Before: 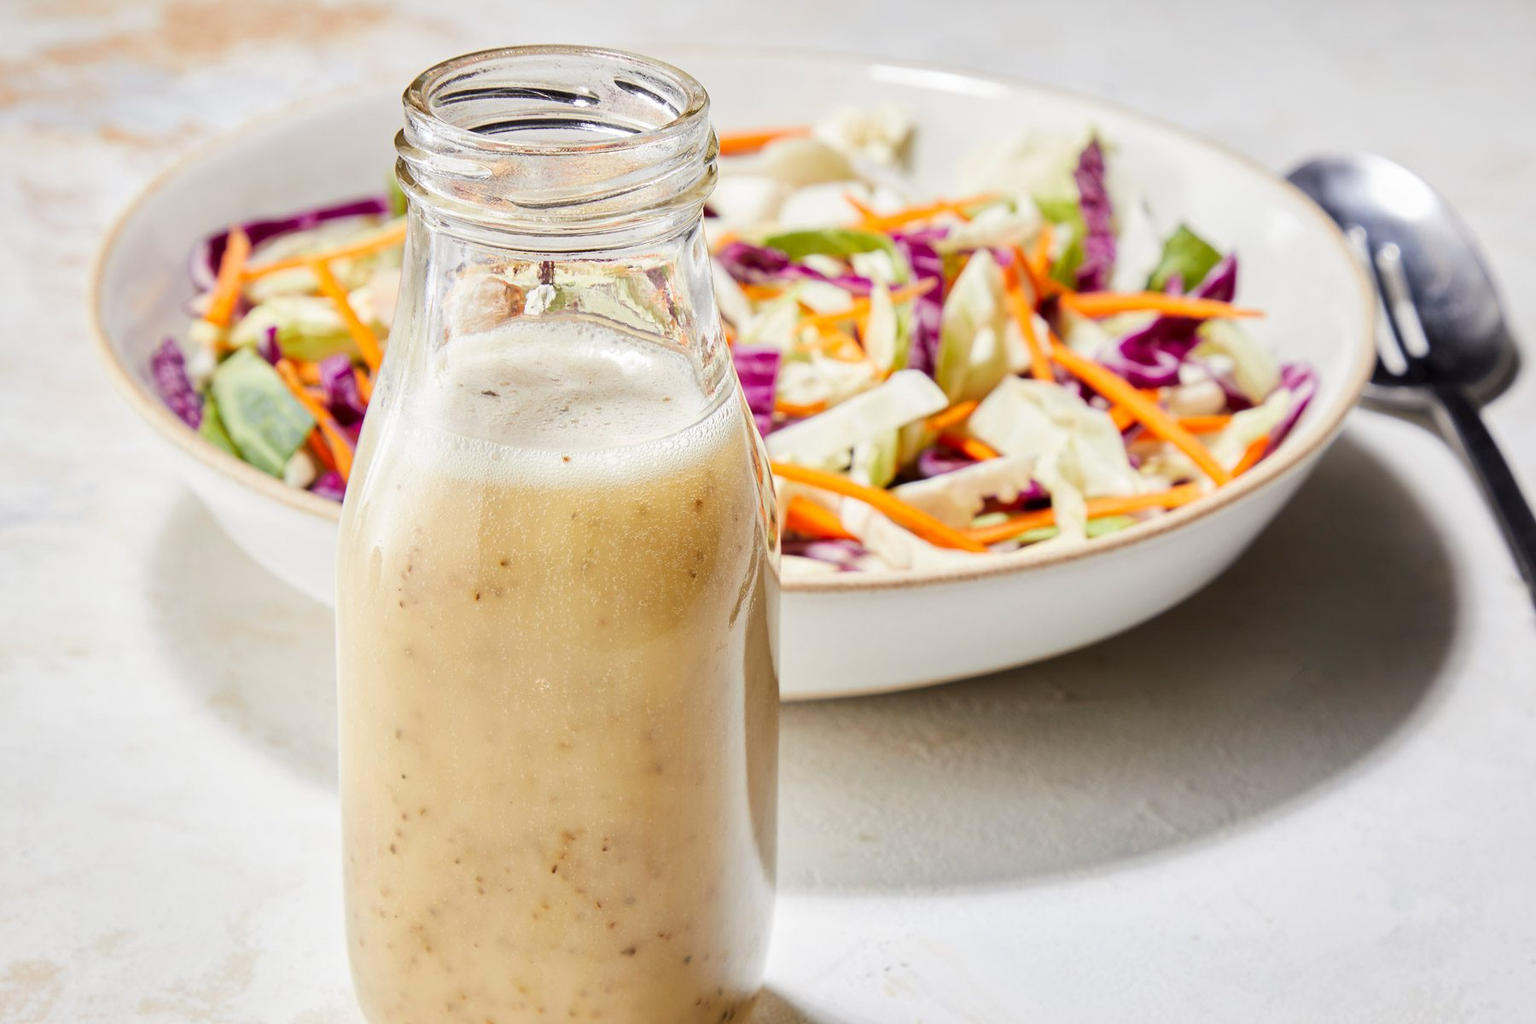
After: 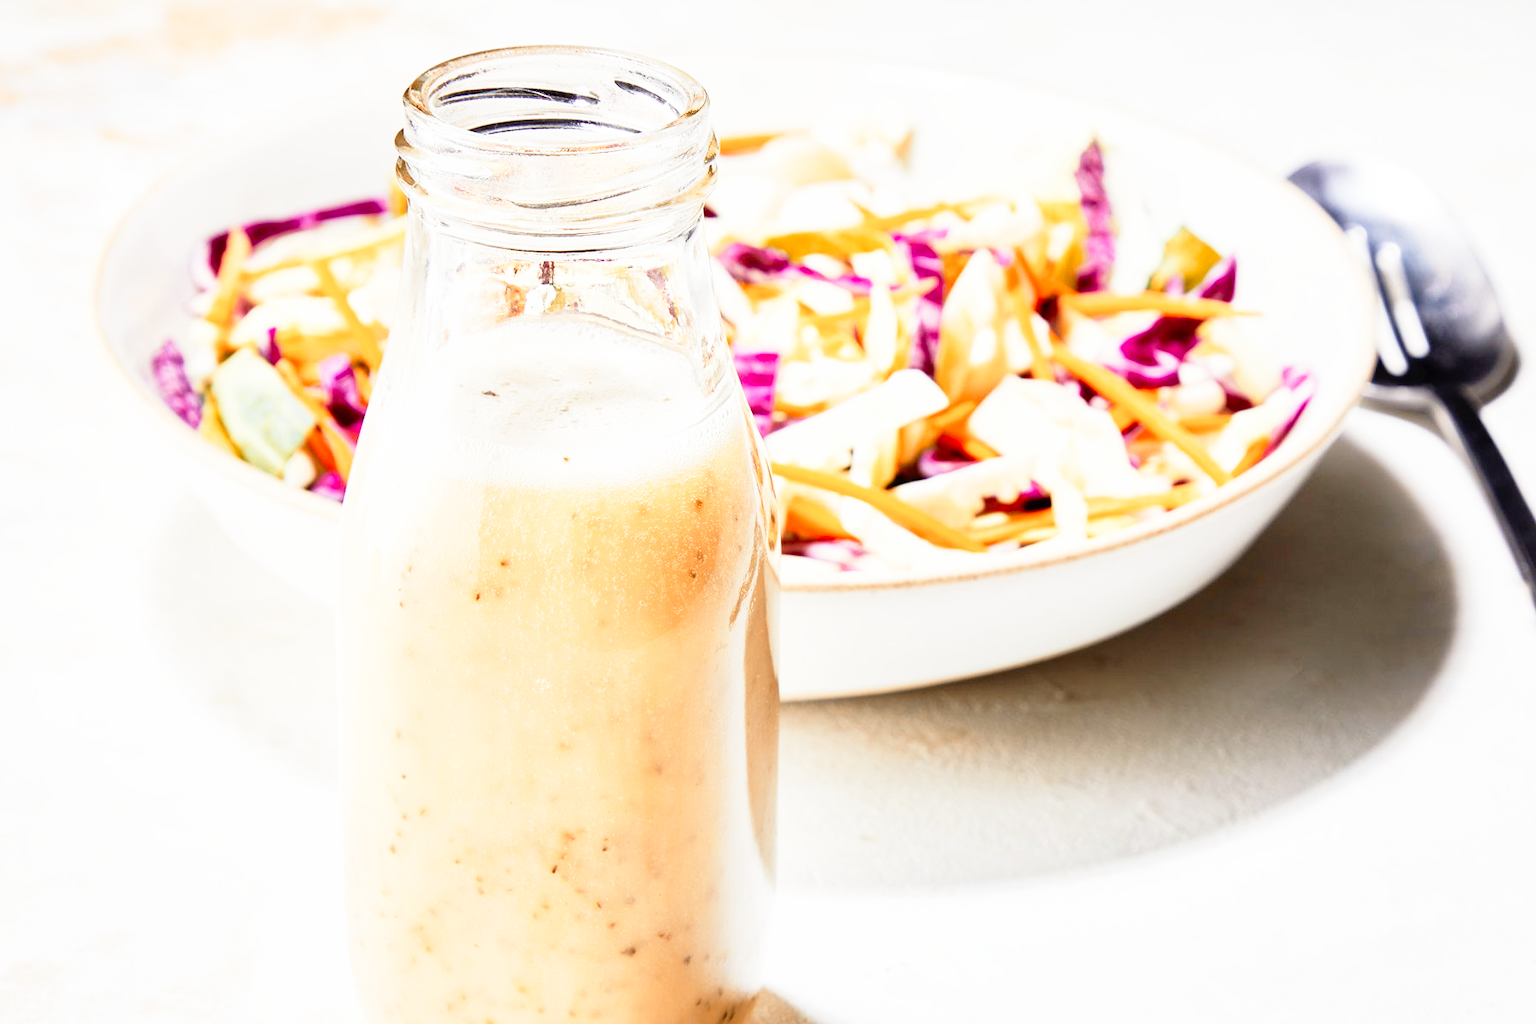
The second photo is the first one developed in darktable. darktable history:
base curve: curves: ch0 [(0, 0) (0.012, 0.01) (0.073, 0.168) (0.31, 0.711) (0.645, 0.957) (1, 1)], preserve colors none
color zones: curves: ch2 [(0, 0.5) (0.143, 0.5) (0.286, 0.416) (0.429, 0.5) (0.571, 0.5) (0.714, 0.5) (0.857, 0.5) (1, 0.5)]
